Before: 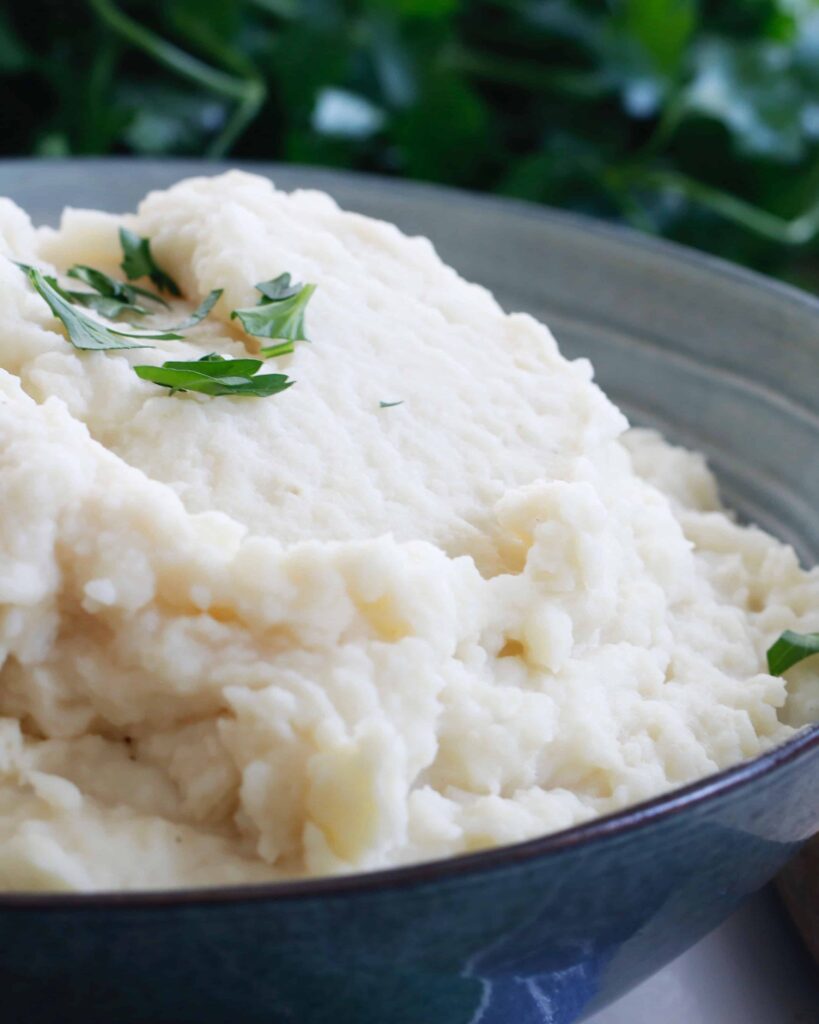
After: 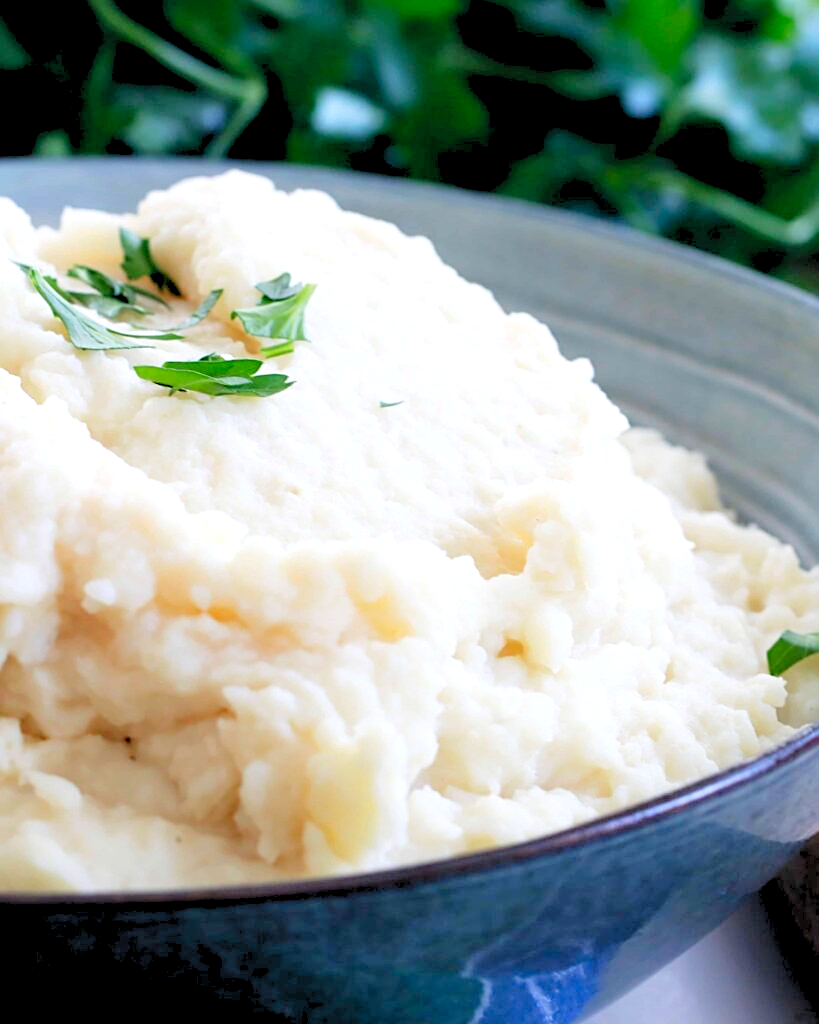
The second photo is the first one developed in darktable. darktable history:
color balance: contrast 10%
levels: levels [0.072, 0.414, 0.976]
tone equalizer: on, module defaults
sharpen: on, module defaults
